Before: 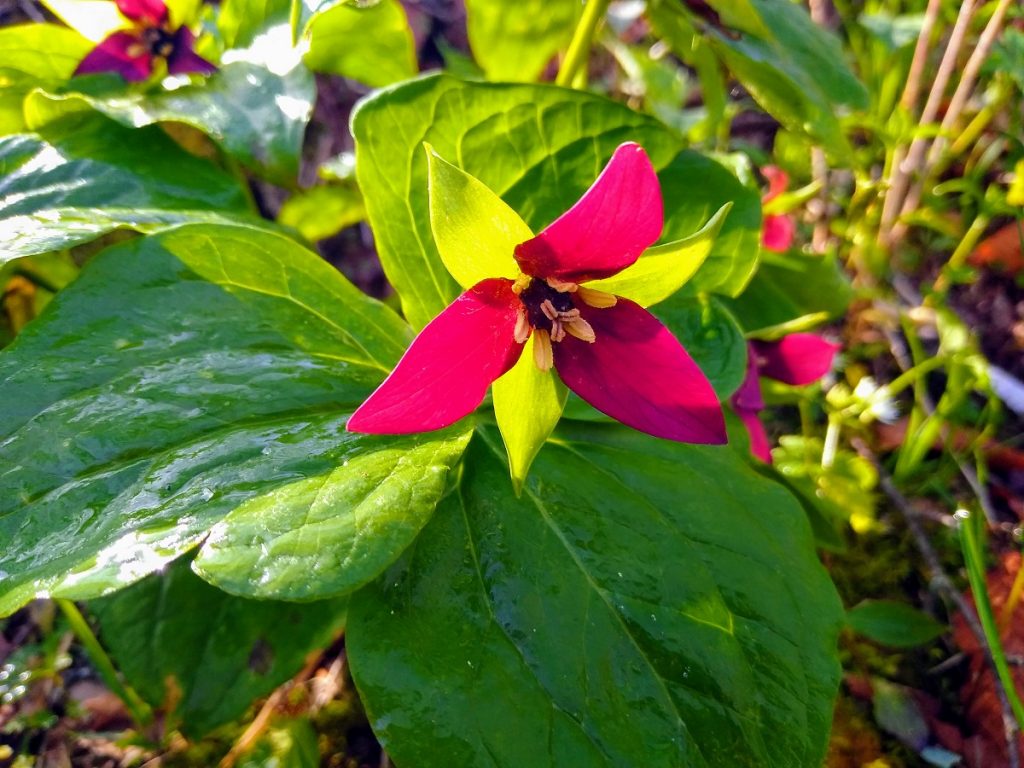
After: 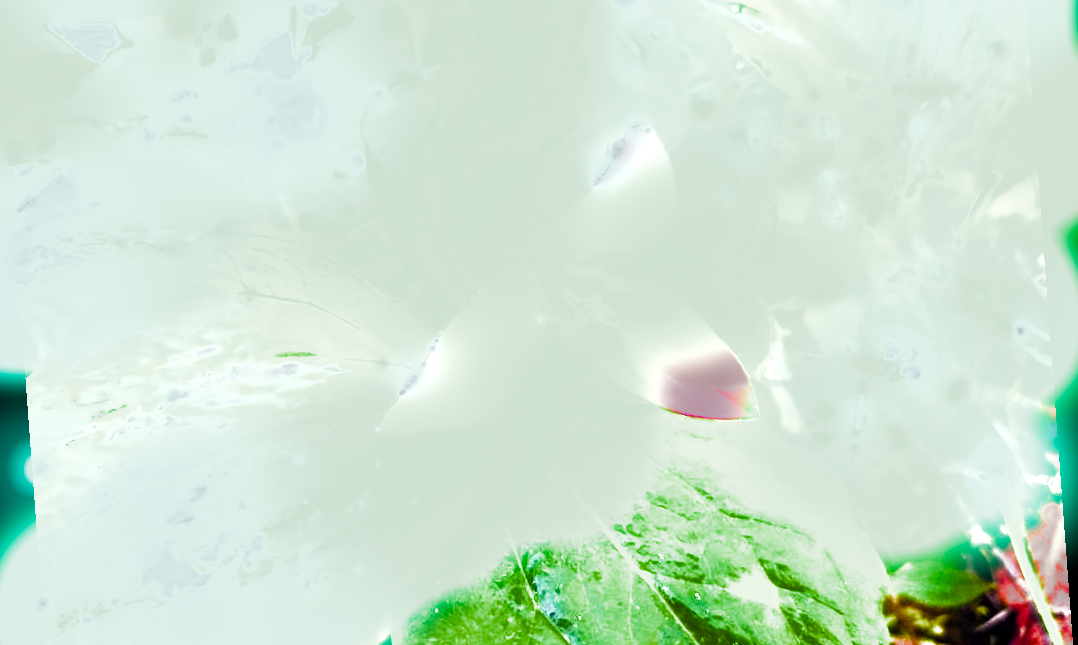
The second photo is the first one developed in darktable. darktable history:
color balance rgb: perceptual saturation grading › global saturation 25%, perceptual brilliance grading › global brilliance 35%, perceptual brilliance grading › highlights 50%, perceptual brilliance grading › mid-tones 60%, perceptual brilliance grading › shadows 35%, global vibrance 20%
tone equalizer: -8 EV -0.75 EV, -7 EV -0.7 EV, -6 EV -0.6 EV, -5 EV -0.4 EV, -3 EV 0.4 EV, -2 EV 0.6 EV, -1 EV 0.7 EV, +0 EV 0.75 EV, edges refinement/feathering 500, mask exposure compensation -1.57 EV, preserve details no
exposure: black level correction 0, exposure 0.9 EV, compensate exposure bias true, compensate highlight preservation false
crop: top 5.667%, bottom 17.637%
rotate and perspective: rotation -4.25°, automatic cropping off
filmic rgb: middle gray luminance 21.73%, black relative exposure -14 EV, white relative exposure 2.96 EV, threshold 6 EV, target black luminance 0%, hardness 8.81, latitude 59.69%, contrast 1.208, highlights saturation mix 5%, shadows ↔ highlights balance 41.6%, add noise in highlights 0, color science v3 (2019), use custom middle-gray values true, iterations of high-quality reconstruction 0, contrast in highlights soft, enable highlight reconstruction true
rgb levels: mode RGB, independent channels, levels [[0, 0.474, 1], [0, 0.5, 1], [0, 0.5, 1]]
